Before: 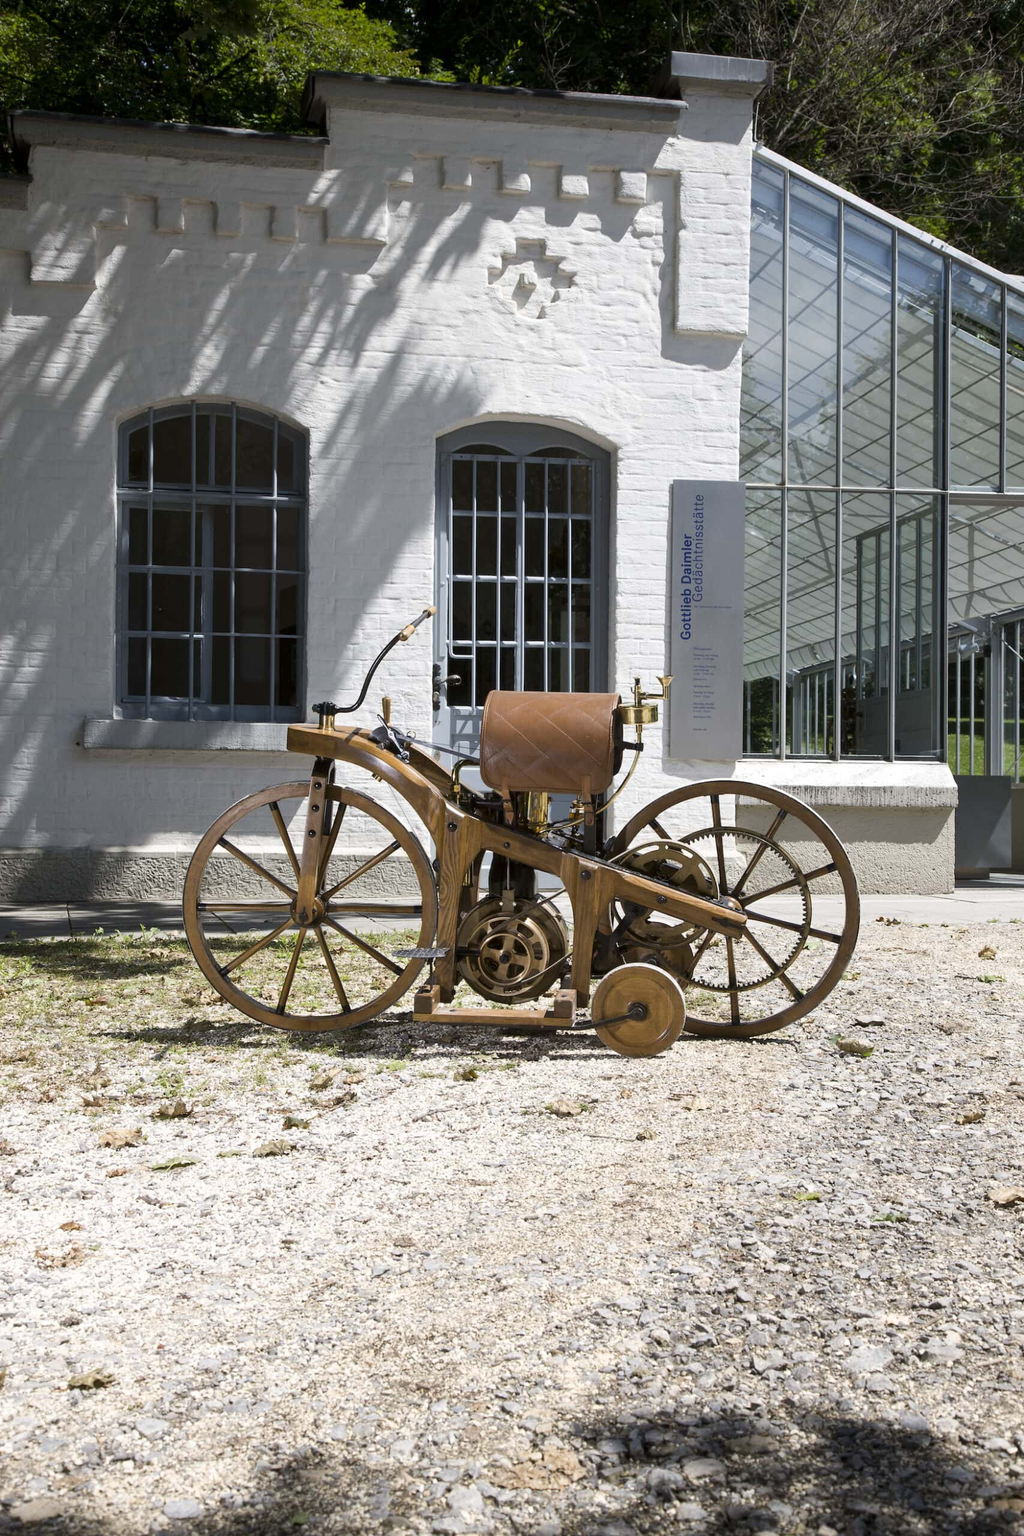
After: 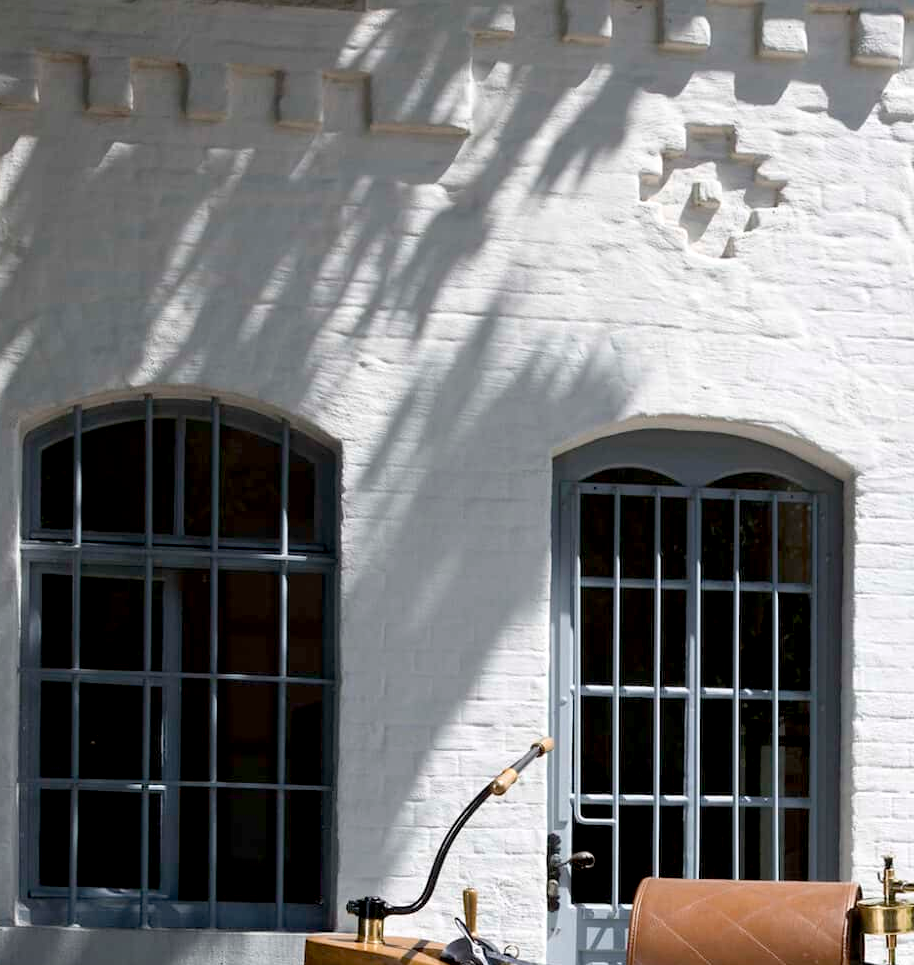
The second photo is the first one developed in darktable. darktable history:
exposure: black level correction 0.007, exposure 0.092 EV, compensate highlight preservation false
crop: left 10.25%, top 10.697%, right 36.157%, bottom 51.575%
